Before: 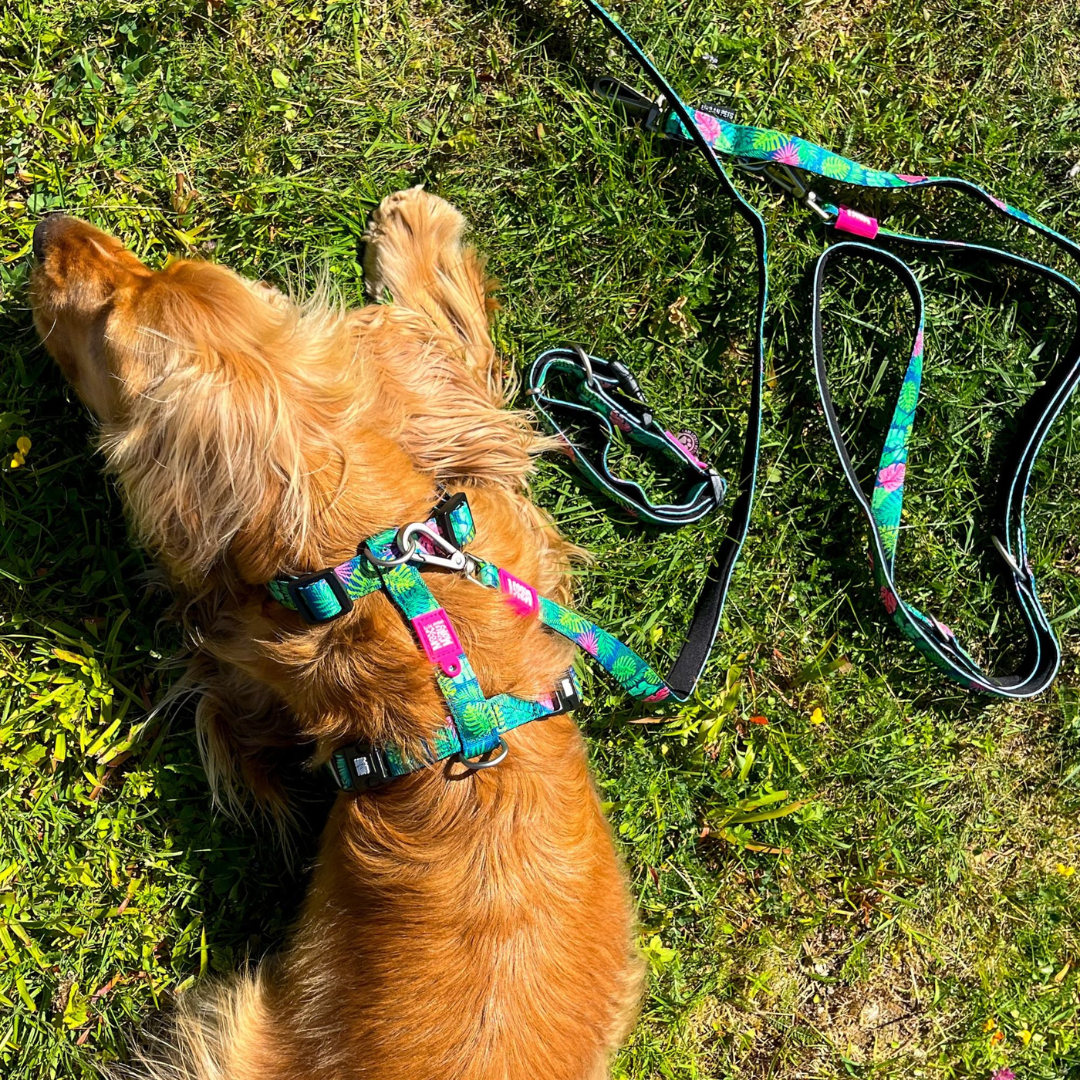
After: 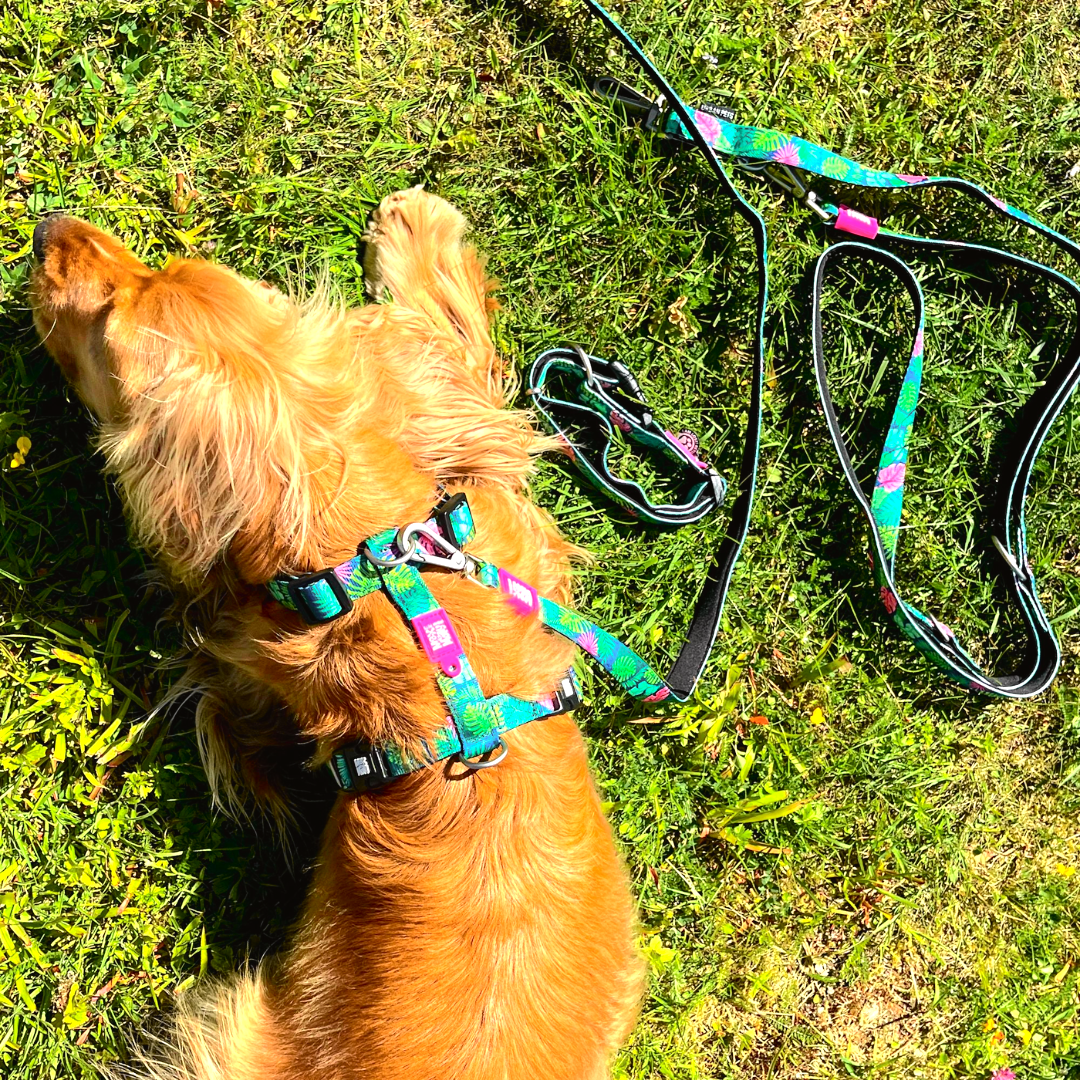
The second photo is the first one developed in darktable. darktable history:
exposure: exposure 0.61 EV, compensate highlight preservation false
tone equalizer: on, module defaults
tone curve: curves: ch0 [(0, 0.019) (0.066, 0.054) (0.184, 0.184) (0.369, 0.417) (0.501, 0.586) (0.617, 0.71) (0.743, 0.787) (0.997, 0.997)]; ch1 [(0, 0) (0.187, 0.156) (0.388, 0.372) (0.437, 0.428) (0.474, 0.472) (0.499, 0.5) (0.521, 0.514) (0.548, 0.567) (0.6, 0.629) (0.82, 0.831) (1, 1)]; ch2 [(0, 0) (0.234, 0.227) (0.352, 0.372) (0.459, 0.484) (0.5, 0.505) (0.518, 0.516) (0.529, 0.541) (0.56, 0.594) (0.607, 0.644) (0.74, 0.771) (0.858, 0.873) (0.999, 0.994)], color space Lab, independent channels, preserve colors none
